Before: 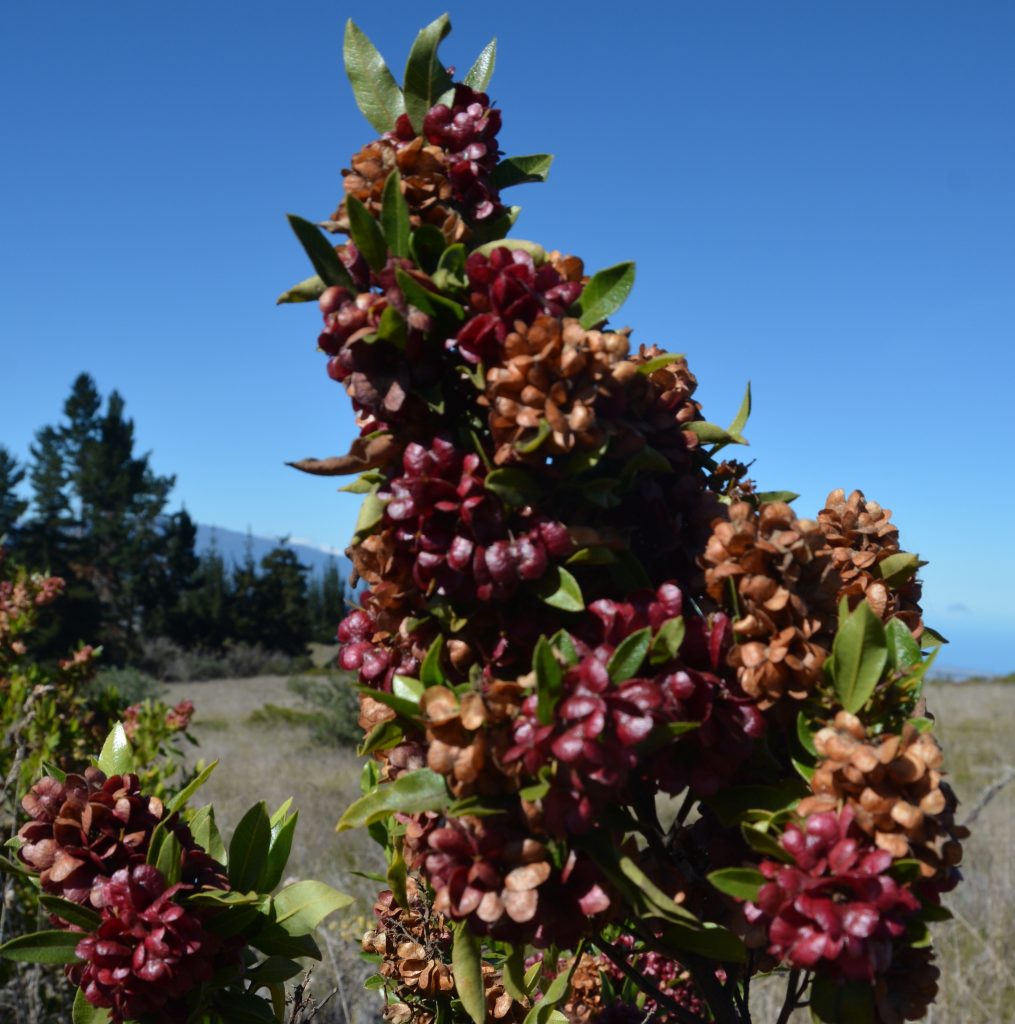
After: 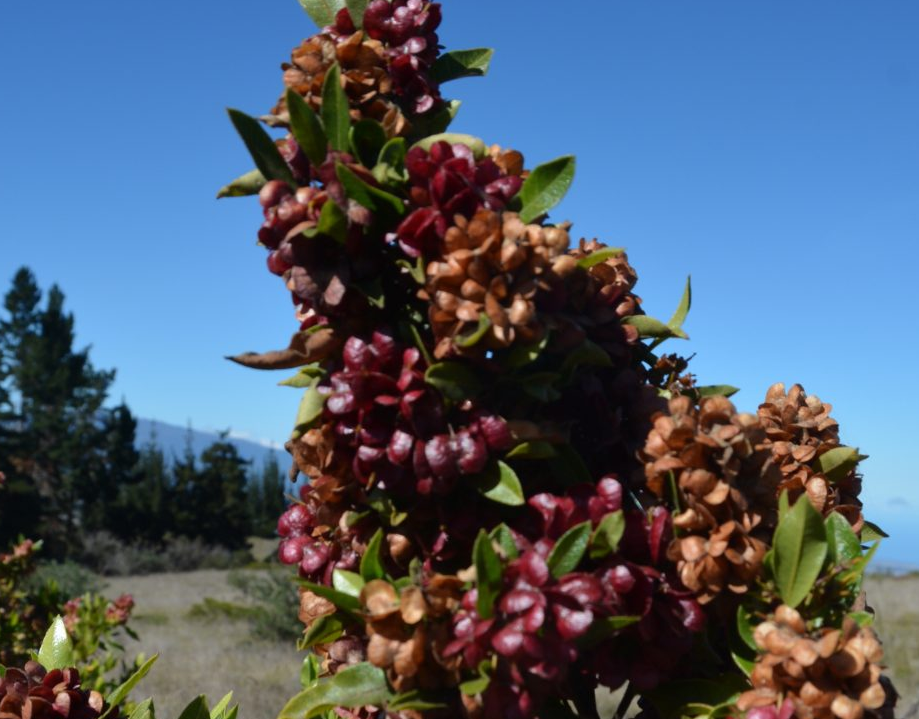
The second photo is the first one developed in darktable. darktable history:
crop: left 5.921%, top 10.42%, right 3.512%, bottom 19.327%
